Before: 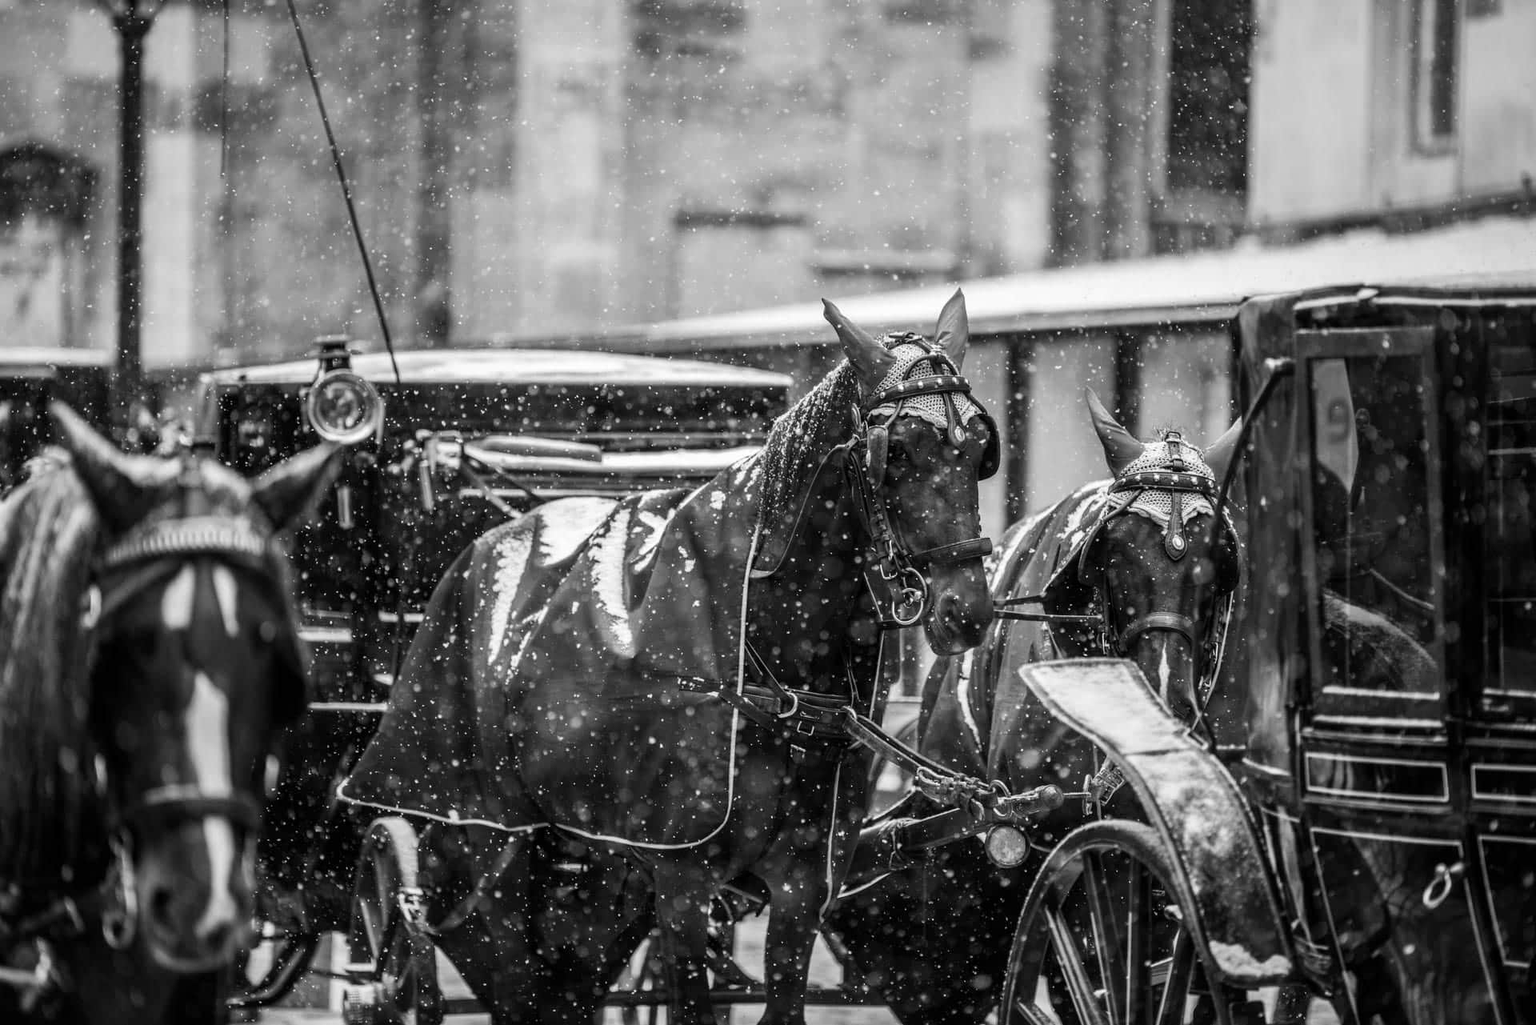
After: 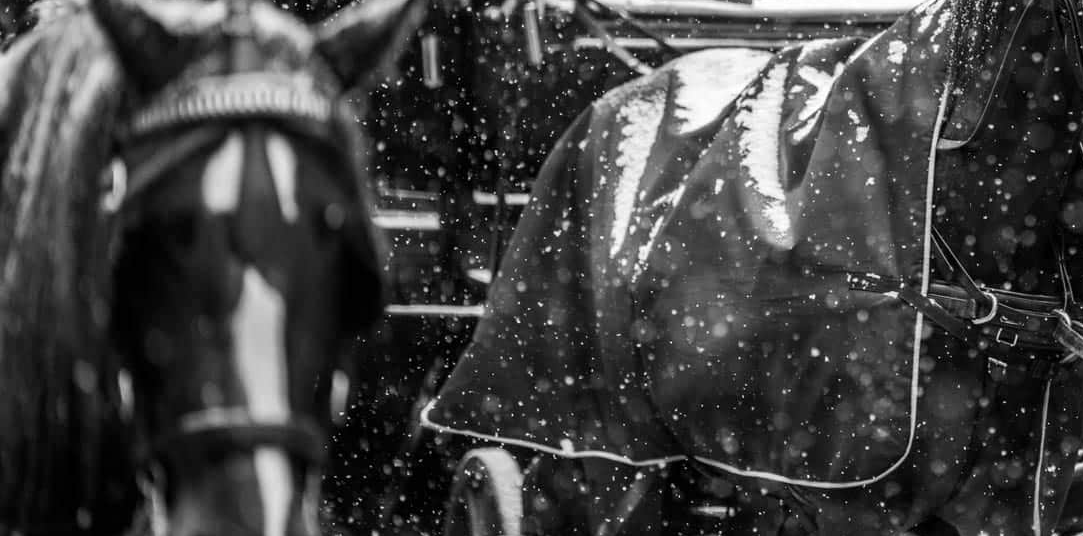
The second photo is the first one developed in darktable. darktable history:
crop: top 44.794%, right 43.545%, bottom 13.323%
